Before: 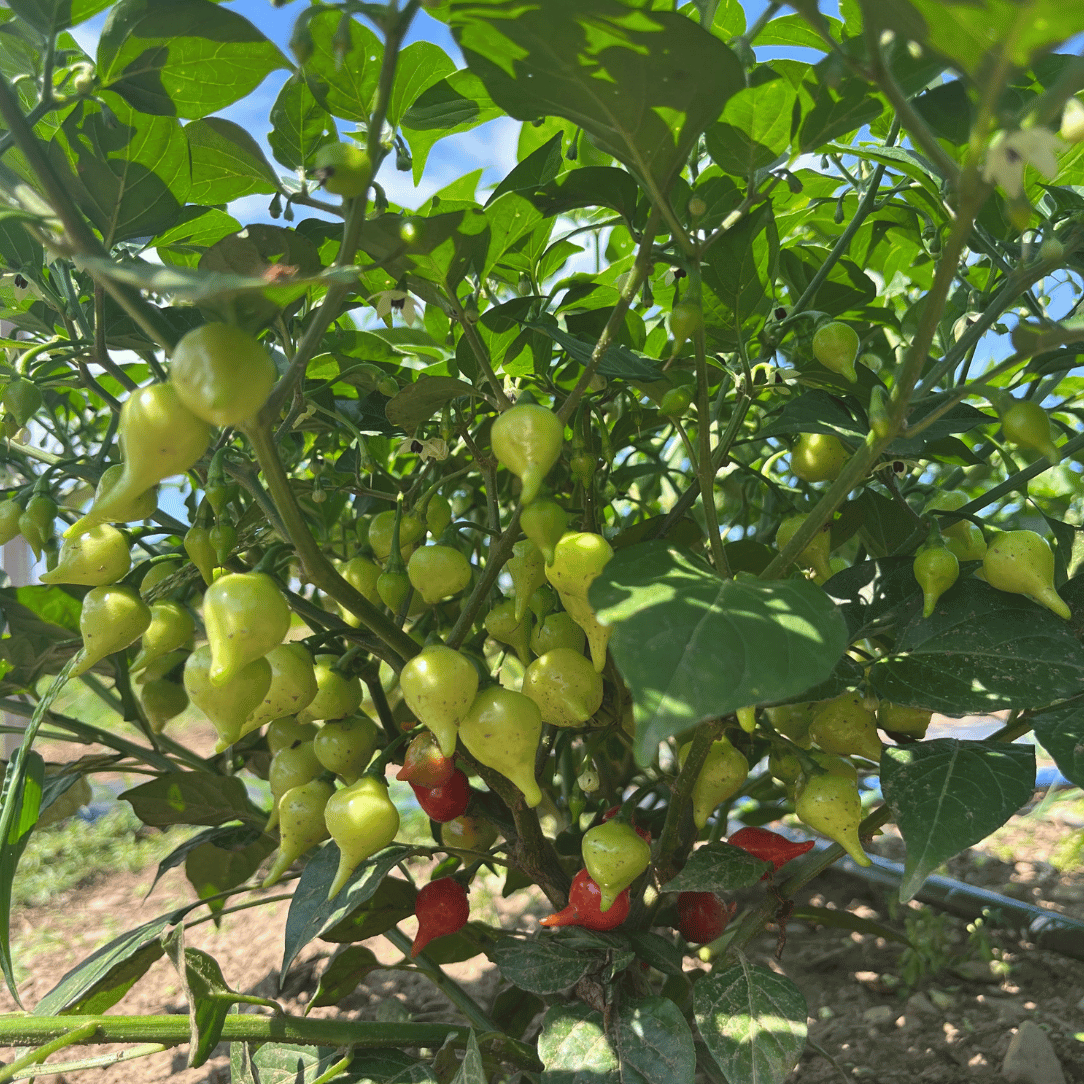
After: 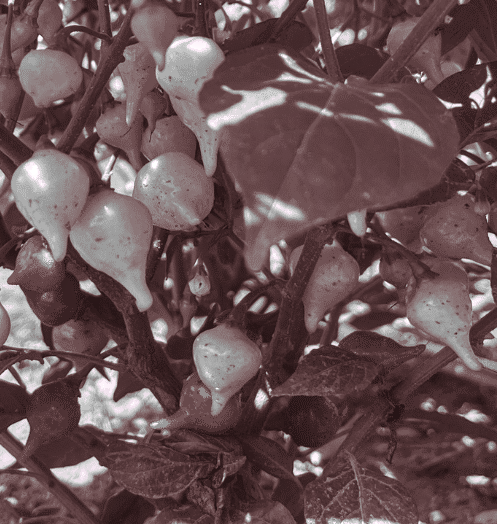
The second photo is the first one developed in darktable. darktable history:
split-toning: highlights › hue 298.8°, highlights › saturation 0.73, compress 41.76%
white balance: red 1.029, blue 0.92
monochrome: on, module defaults
crop: left 35.976%, top 45.819%, right 18.162%, bottom 5.807%
local contrast: detail 130%
